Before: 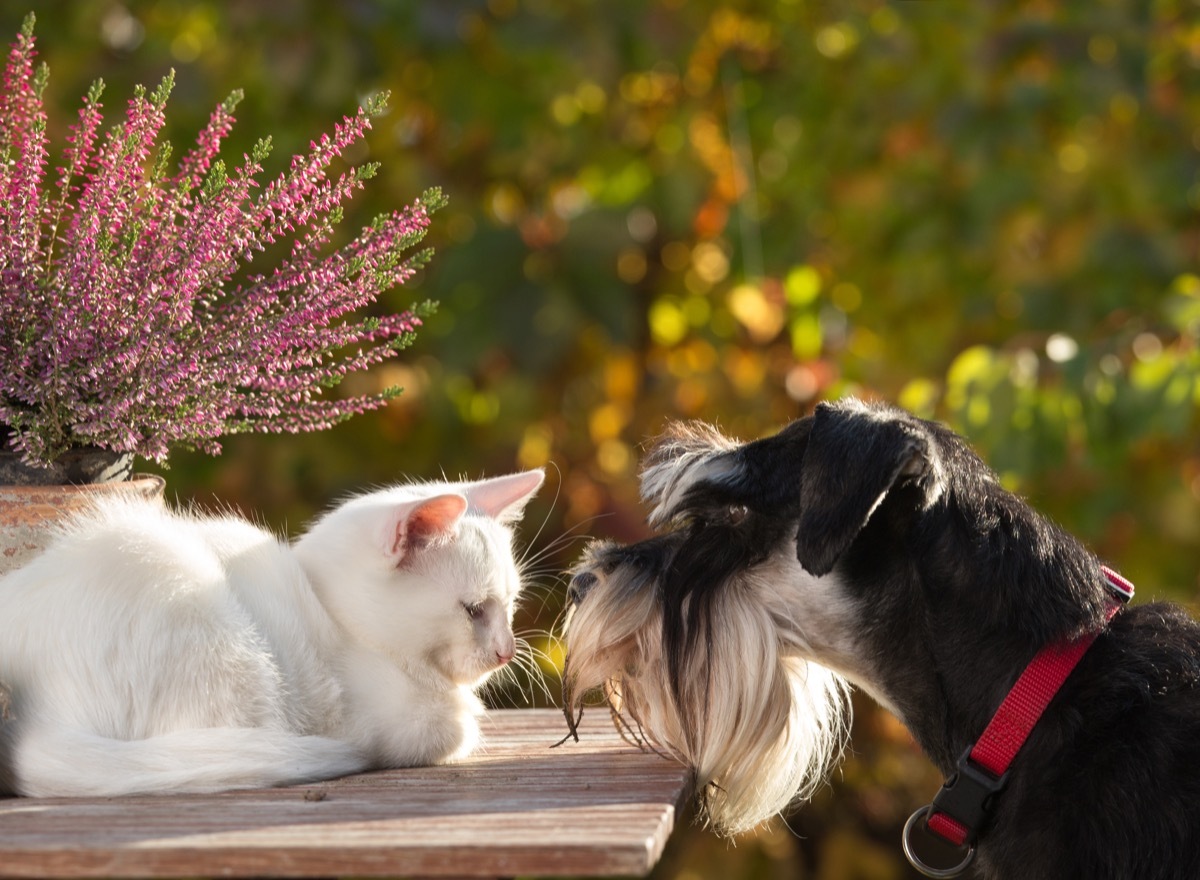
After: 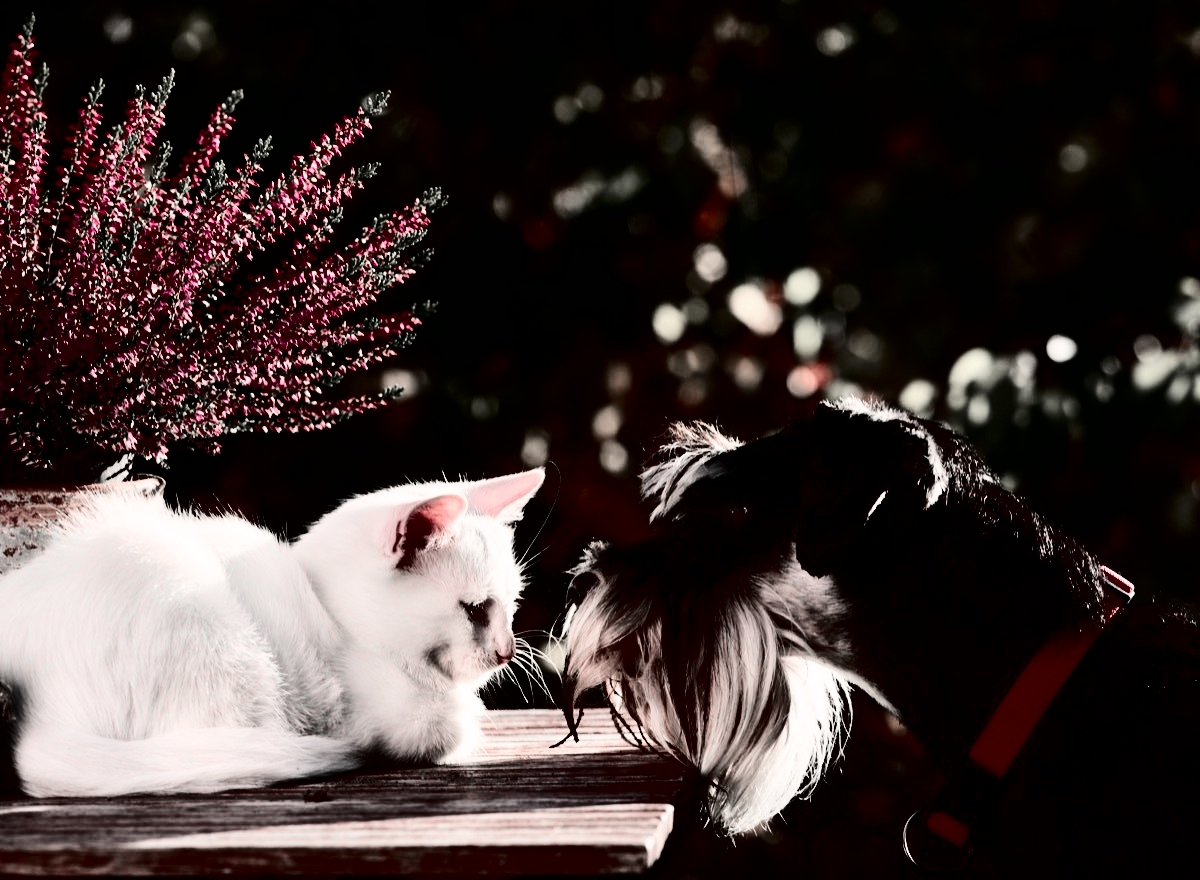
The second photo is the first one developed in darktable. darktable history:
color correction: highlights a* 5.81, highlights b* 4.84
color contrast: green-magenta contrast 0.3, blue-yellow contrast 0.15
contrast brightness saturation: contrast 0.77, brightness -1, saturation 1
color zones: curves: ch1 [(0, 0.831) (0.08, 0.771) (0.157, 0.268) (0.241, 0.207) (0.562, -0.005) (0.714, -0.013) (0.876, 0.01) (1, 0.831)]
